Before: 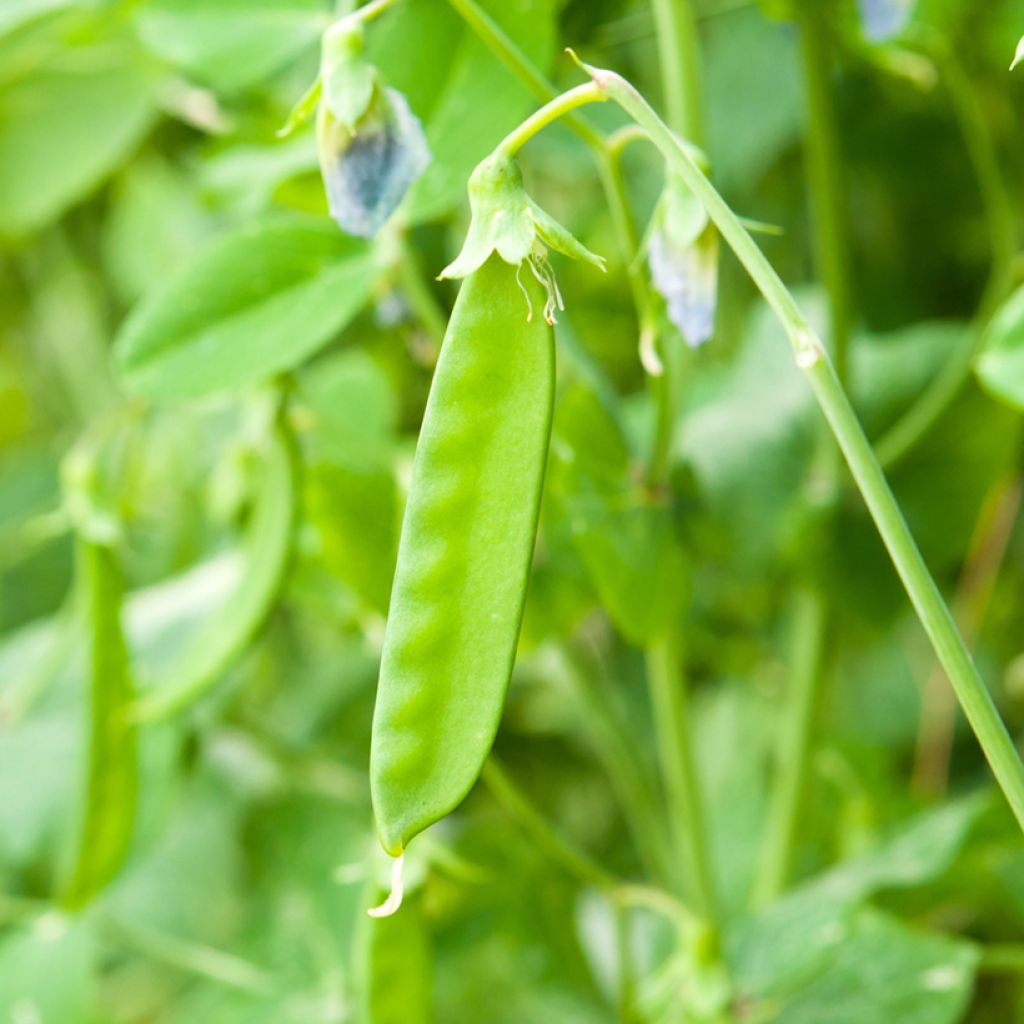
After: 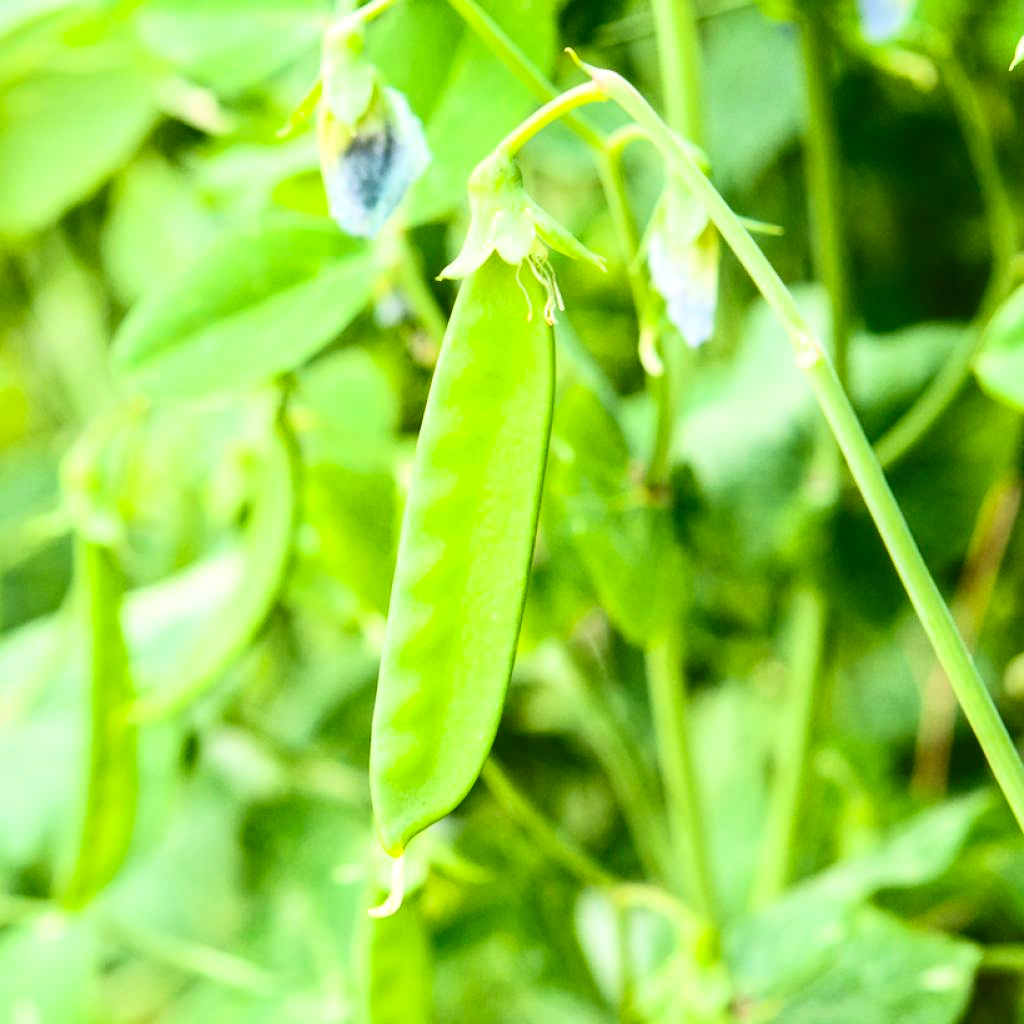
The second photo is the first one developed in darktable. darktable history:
contrast brightness saturation: contrast 0.4, brightness 0.1, saturation 0.21
local contrast: on, module defaults
